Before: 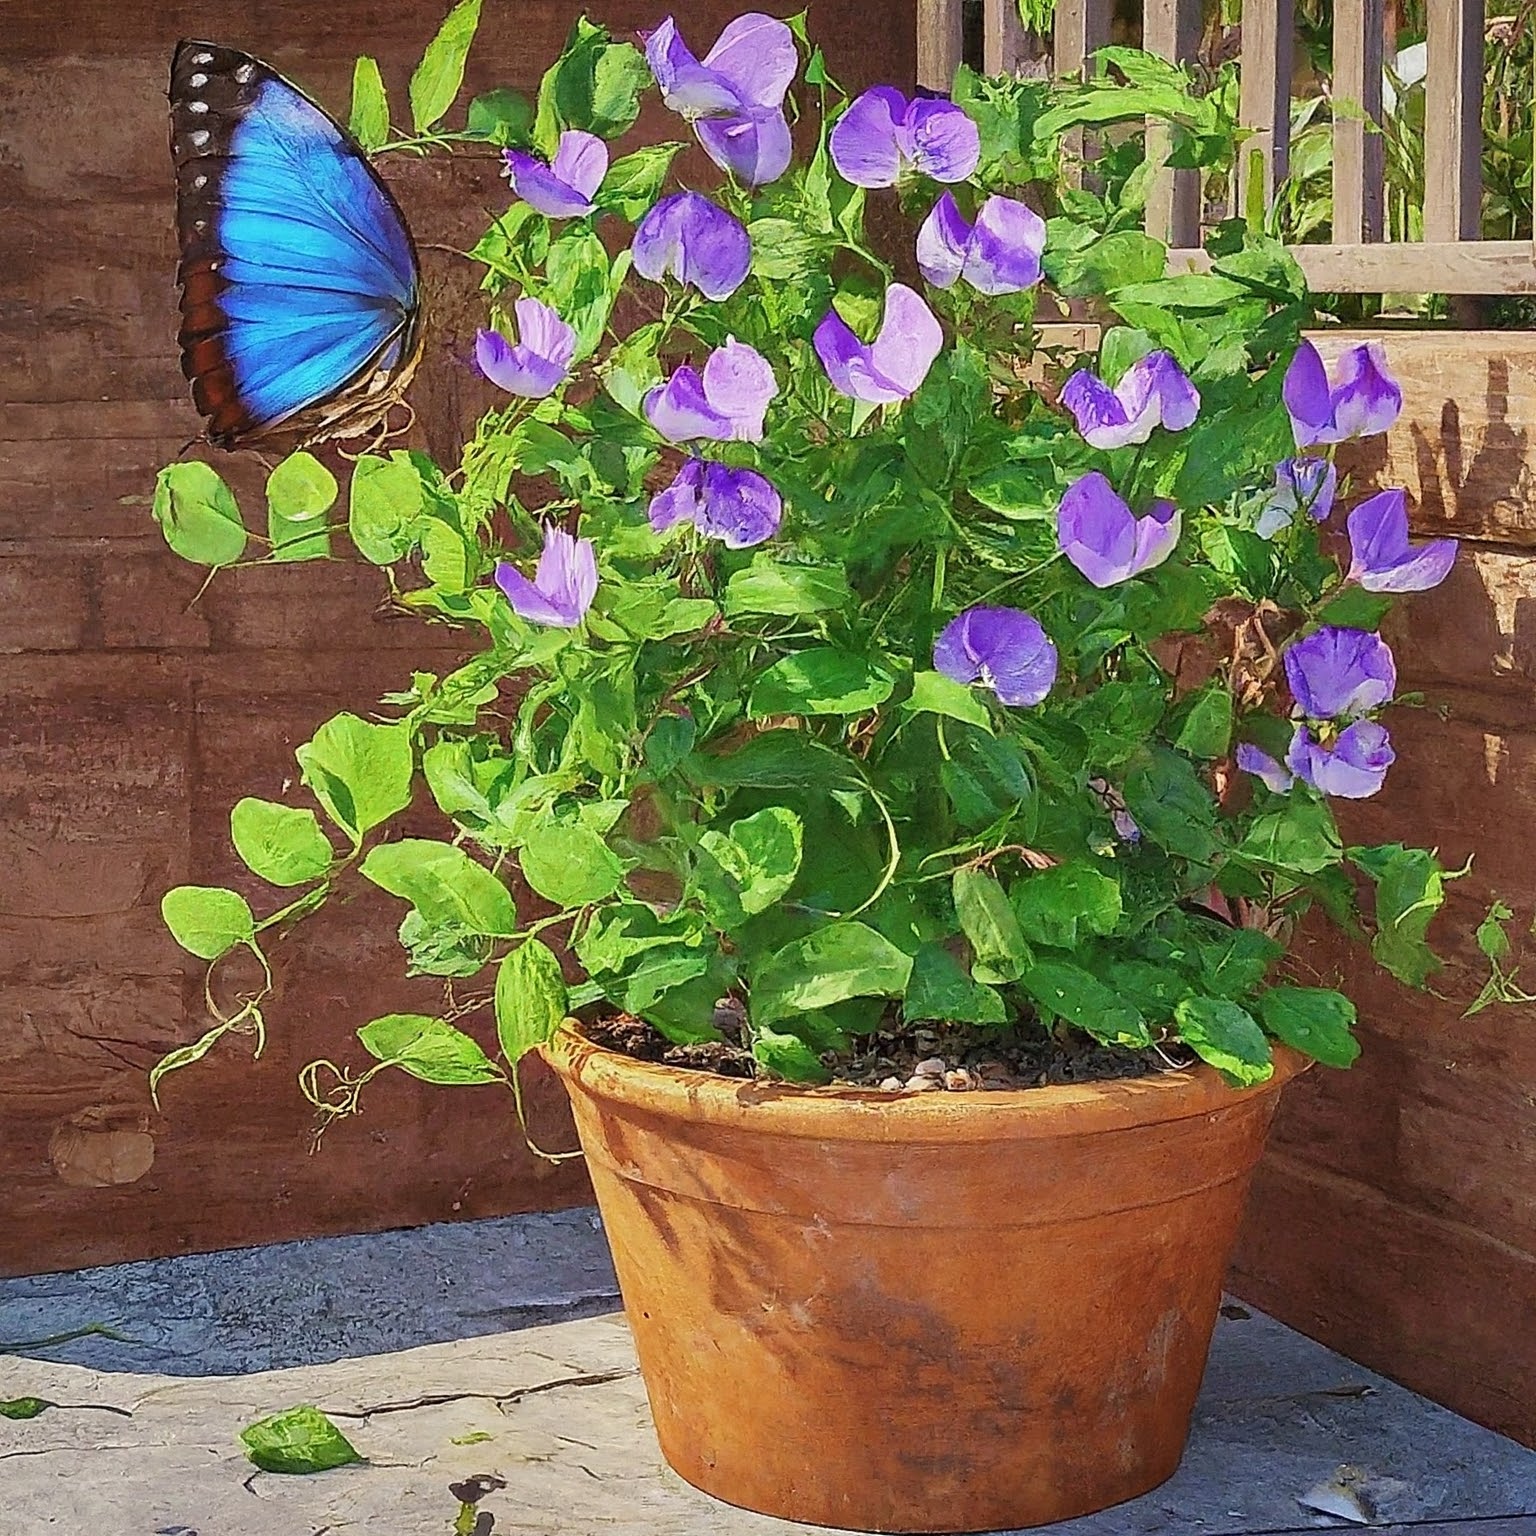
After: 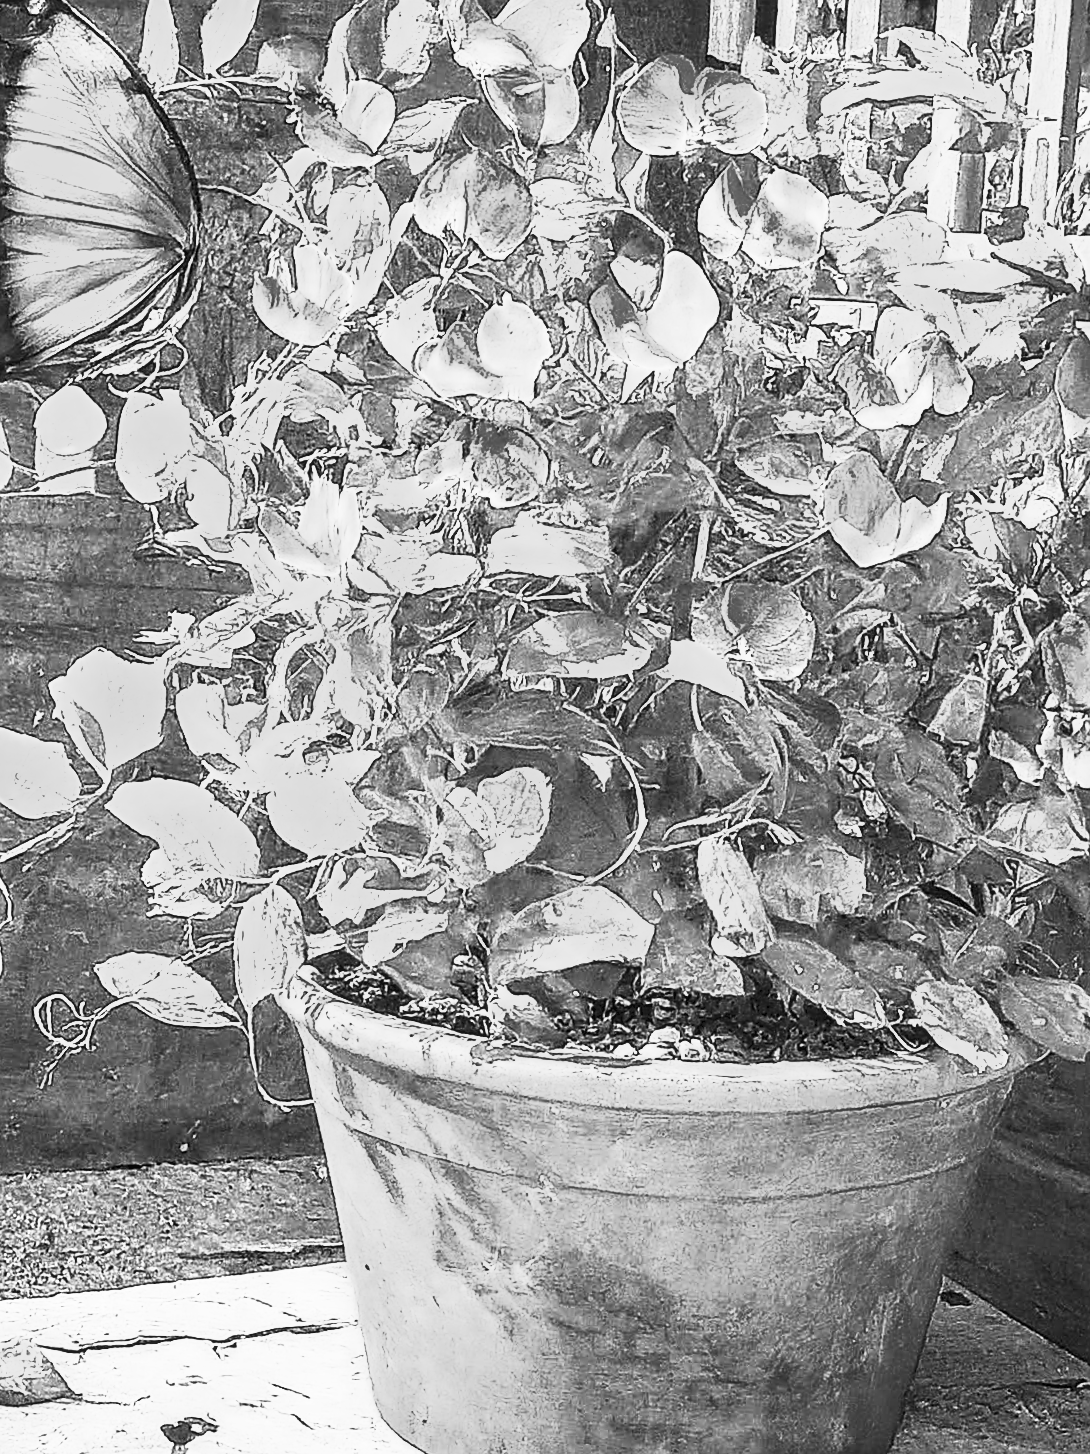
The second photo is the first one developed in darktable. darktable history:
crop and rotate: angle -3.27°, left 14.277%, top 0.028%, right 10.766%, bottom 0.028%
monochrome: on, module defaults
velvia: on, module defaults
contrast brightness saturation: contrast 1, brightness 1, saturation 1
tone curve: curves: ch0 [(0, 0) (0.003, 0.041) (0.011, 0.042) (0.025, 0.041) (0.044, 0.043) (0.069, 0.048) (0.1, 0.059) (0.136, 0.079) (0.177, 0.107) (0.224, 0.152) (0.277, 0.235) (0.335, 0.331) (0.399, 0.427) (0.468, 0.512) (0.543, 0.595) (0.623, 0.668) (0.709, 0.736) (0.801, 0.813) (0.898, 0.891) (1, 1)], preserve colors none
local contrast: on, module defaults
sharpen: on, module defaults
